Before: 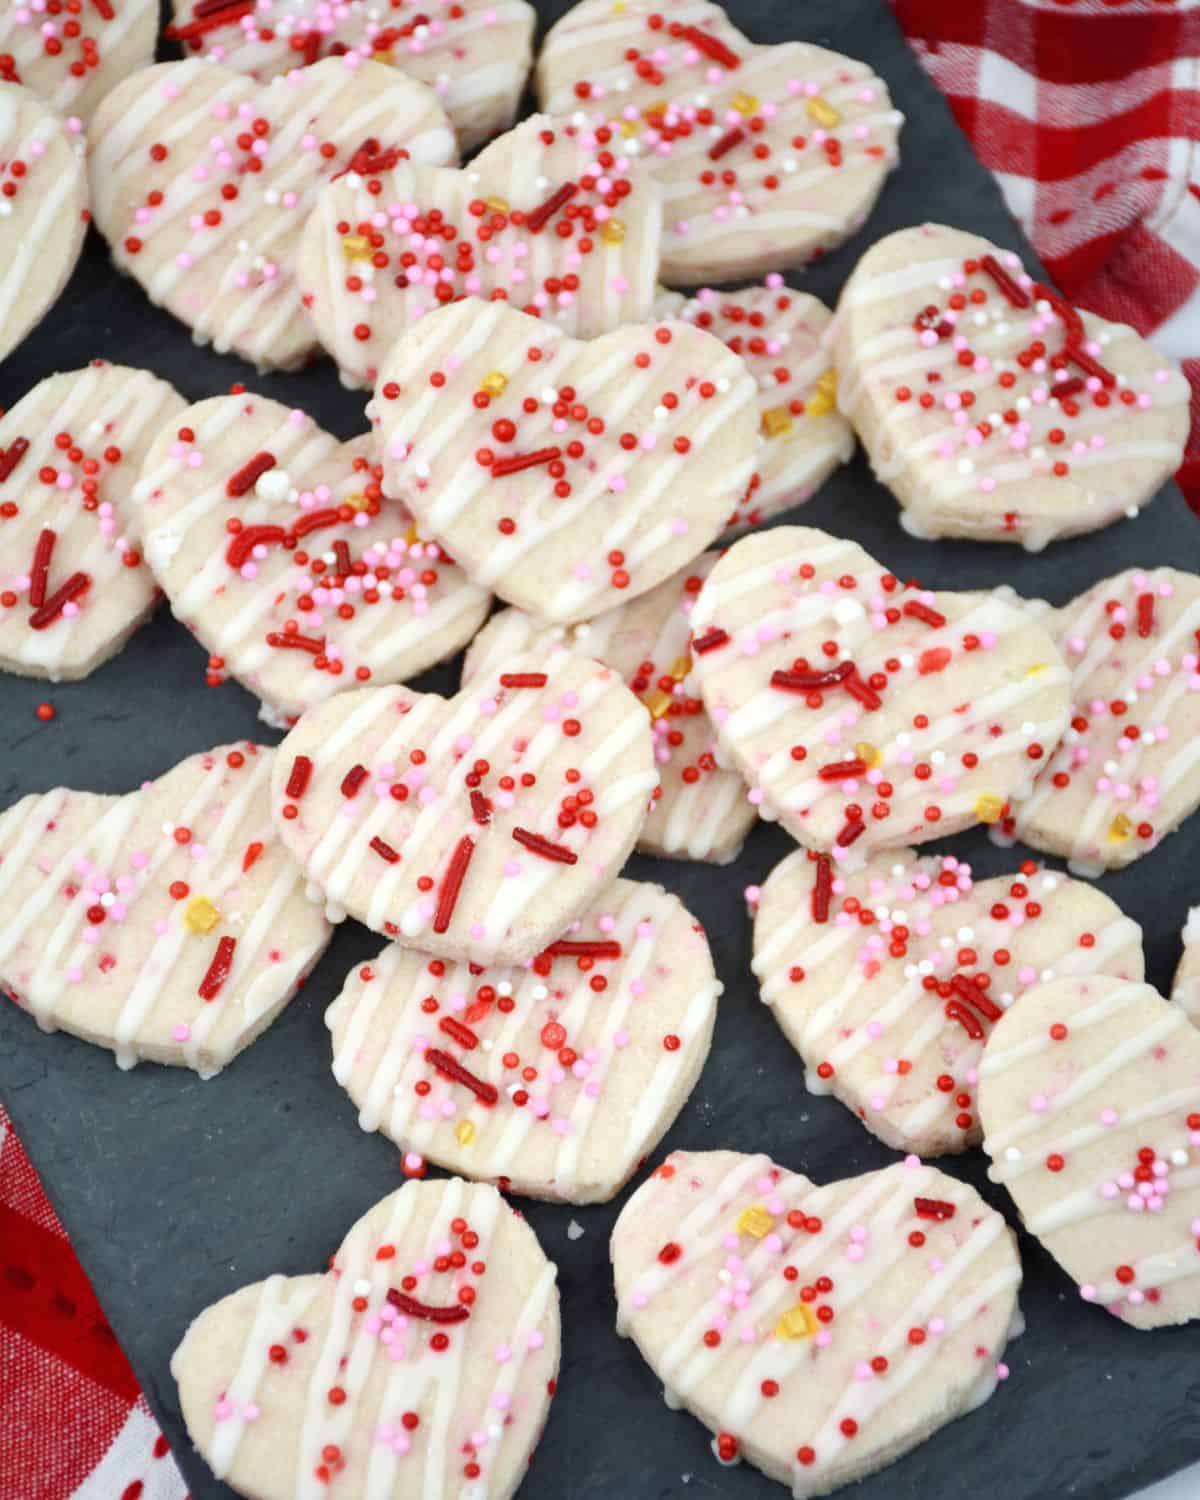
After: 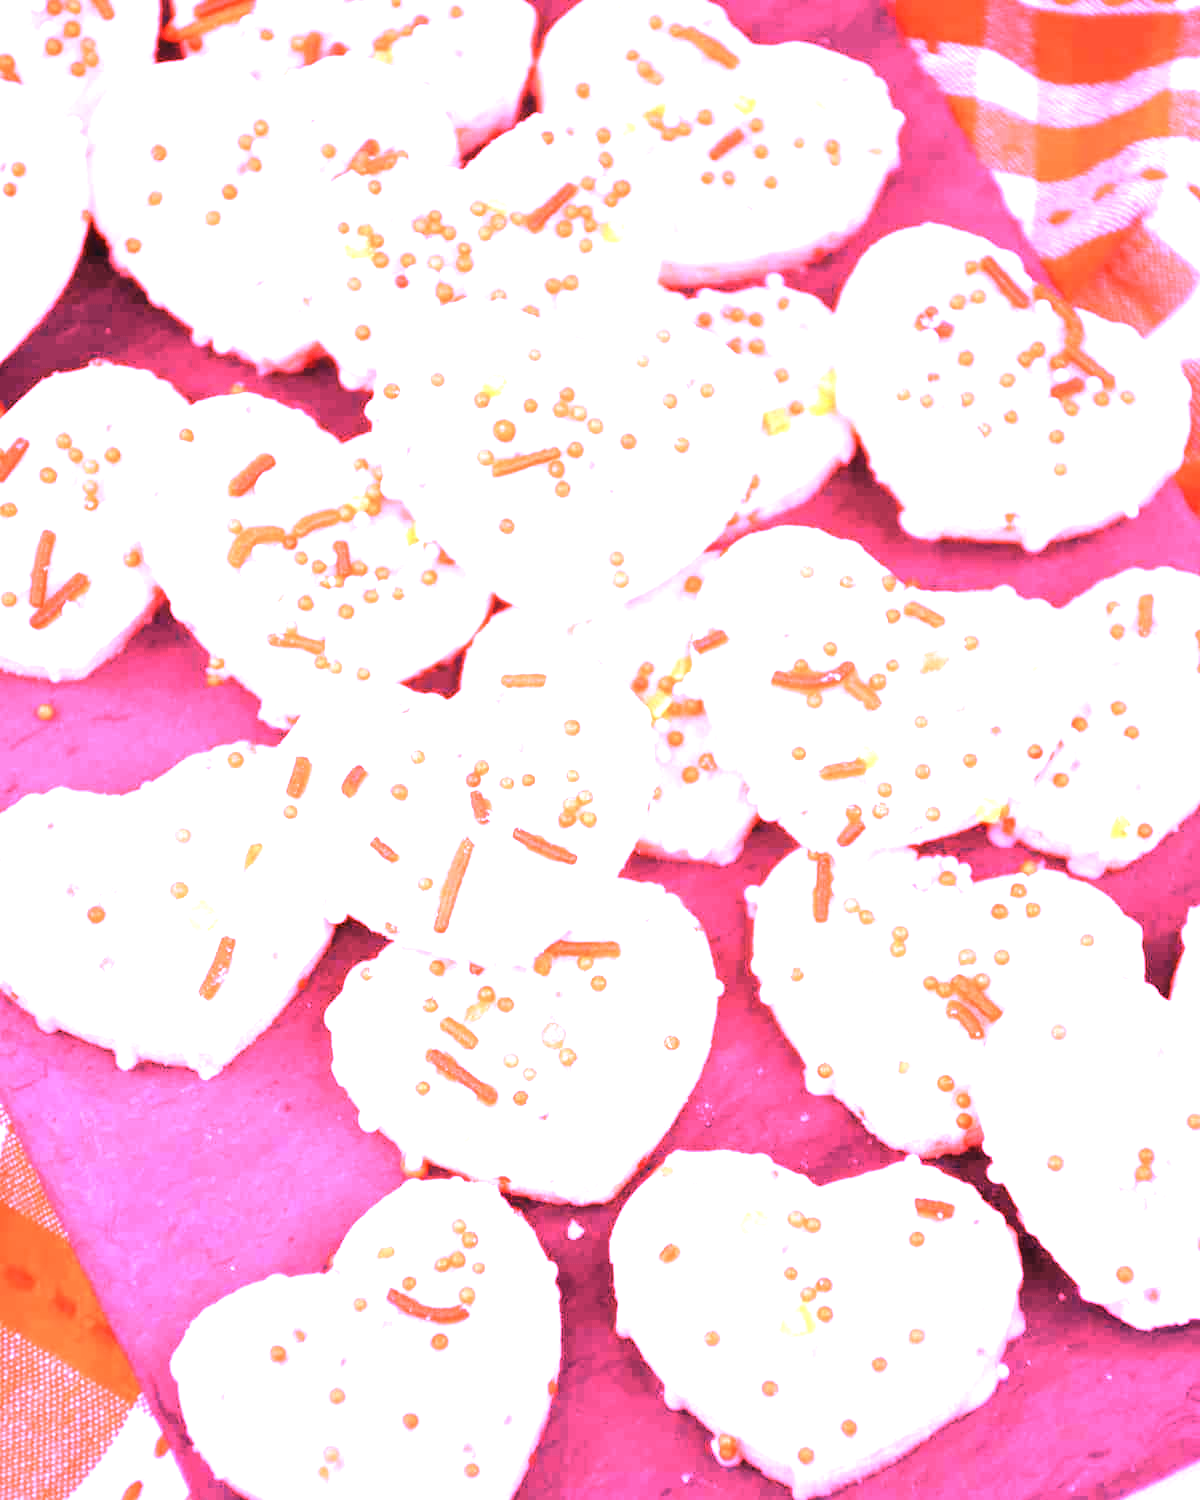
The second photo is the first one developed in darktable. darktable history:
exposure: black level correction 0, exposure 1 EV, compensate exposure bias true, compensate highlight preservation false
haze removal: compatibility mode true, adaptive false
contrast brightness saturation: saturation -0.05
color correction: highlights a* -0.137, highlights b* 0.137
white balance: red 4.26, blue 1.802
